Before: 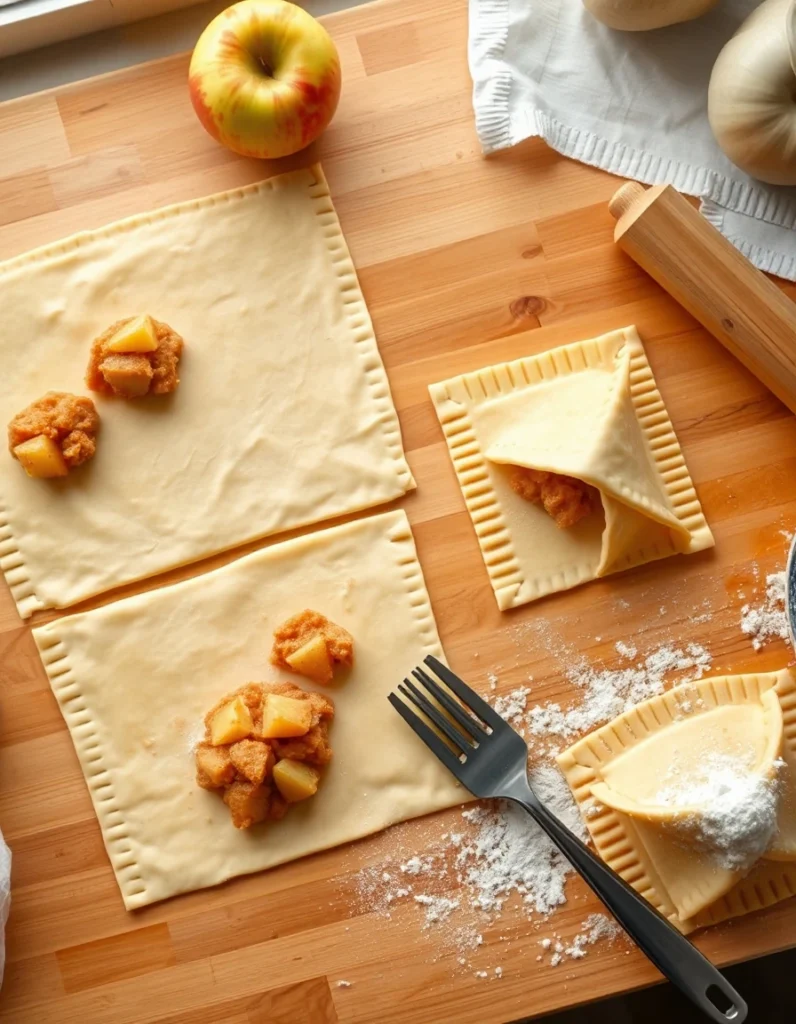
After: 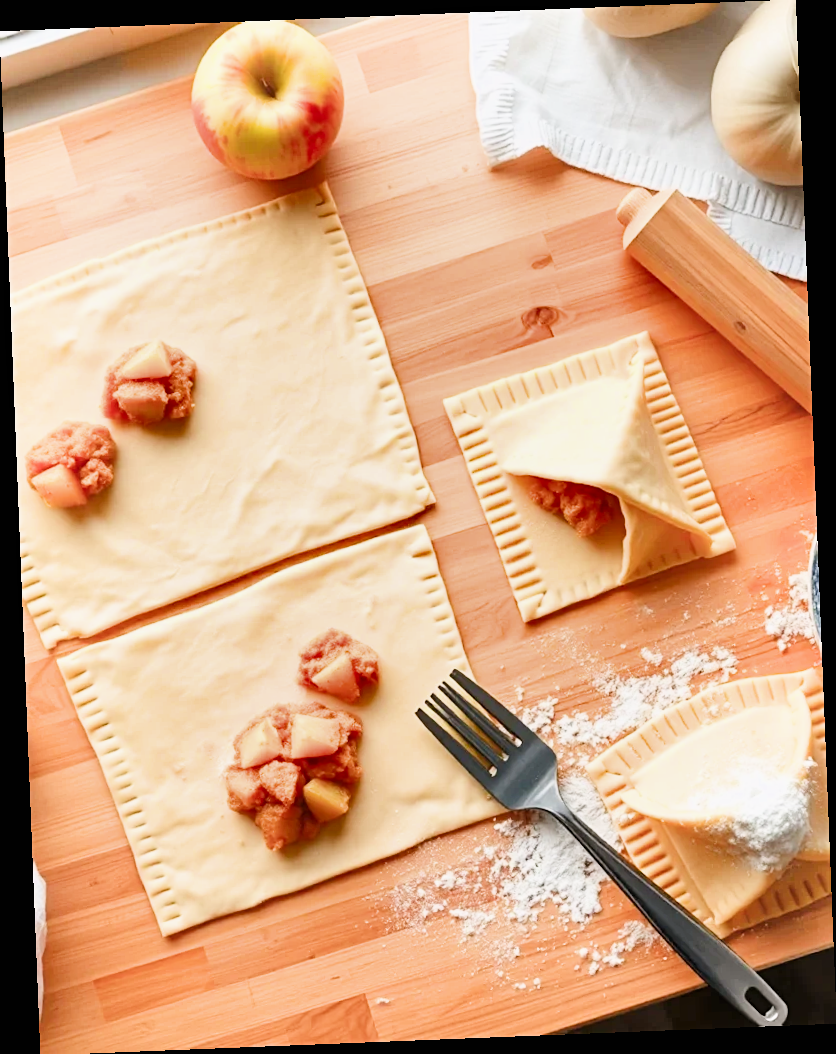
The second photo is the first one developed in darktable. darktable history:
rotate and perspective: rotation -2.29°, automatic cropping off
shadows and highlights: shadows 43.71, white point adjustment -1.46, soften with gaussian
color balance rgb: linear chroma grading › shadows -3%, linear chroma grading › highlights -4%
filmic rgb: black relative exposure -7.65 EV, white relative exposure 4.56 EV, hardness 3.61
sharpen: radius 2.529, amount 0.323
exposure: black level correction 0, exposure 1.75 EV, compensate exposure bias true, compensate highlight preservation false
white balance: red 1.009, blue 1.027
